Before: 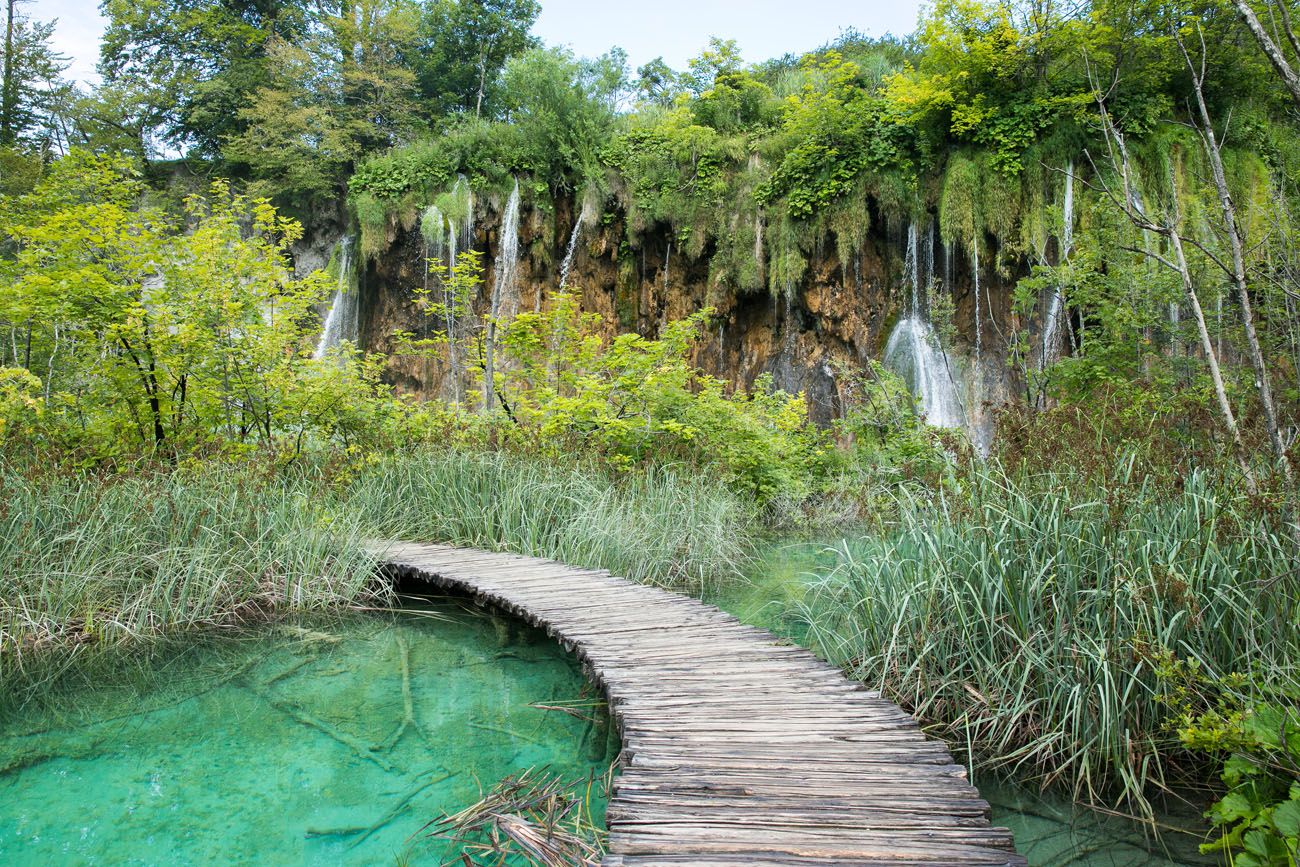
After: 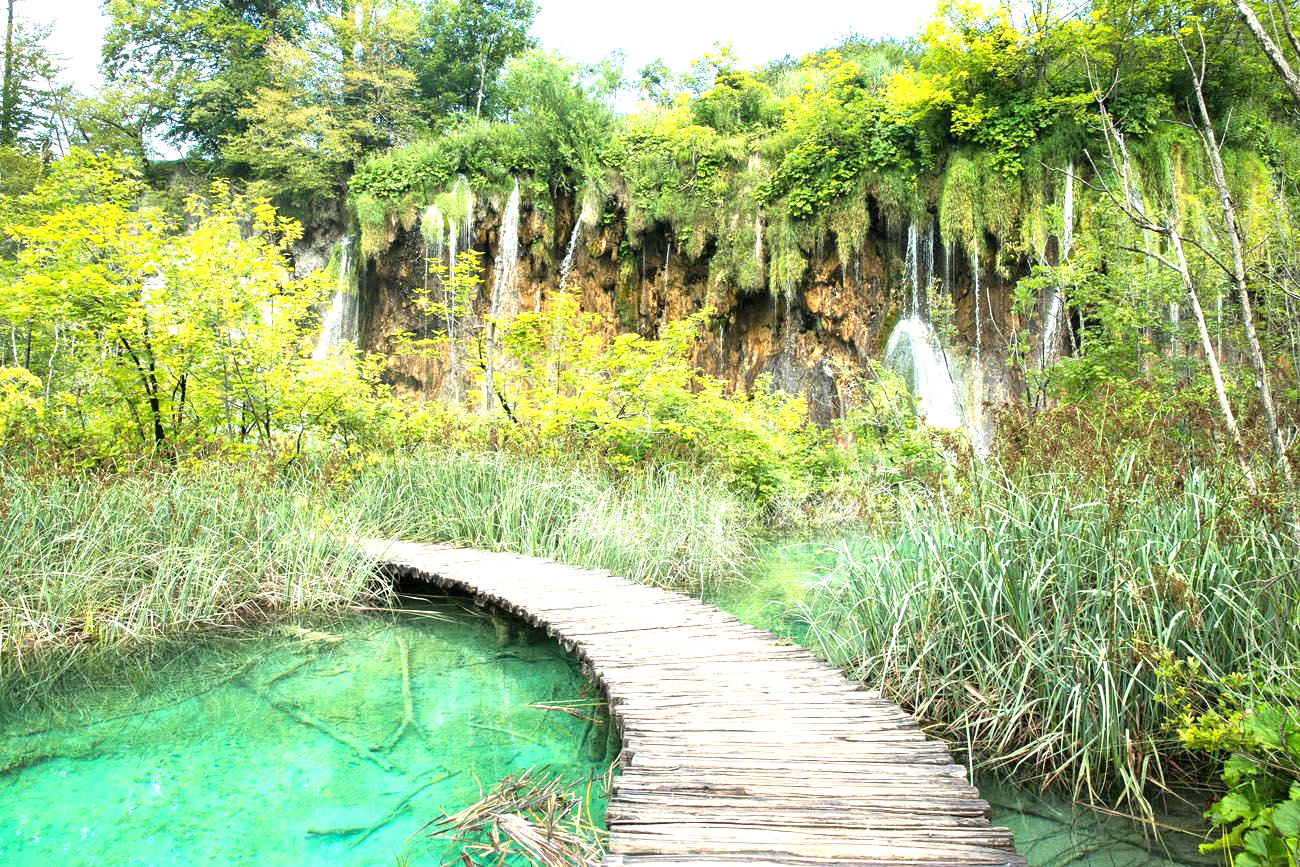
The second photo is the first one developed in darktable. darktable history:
white balance: red 1.029, blue 0.92
exposure: exposure 1.223 EV, compensate highlight preservation false
